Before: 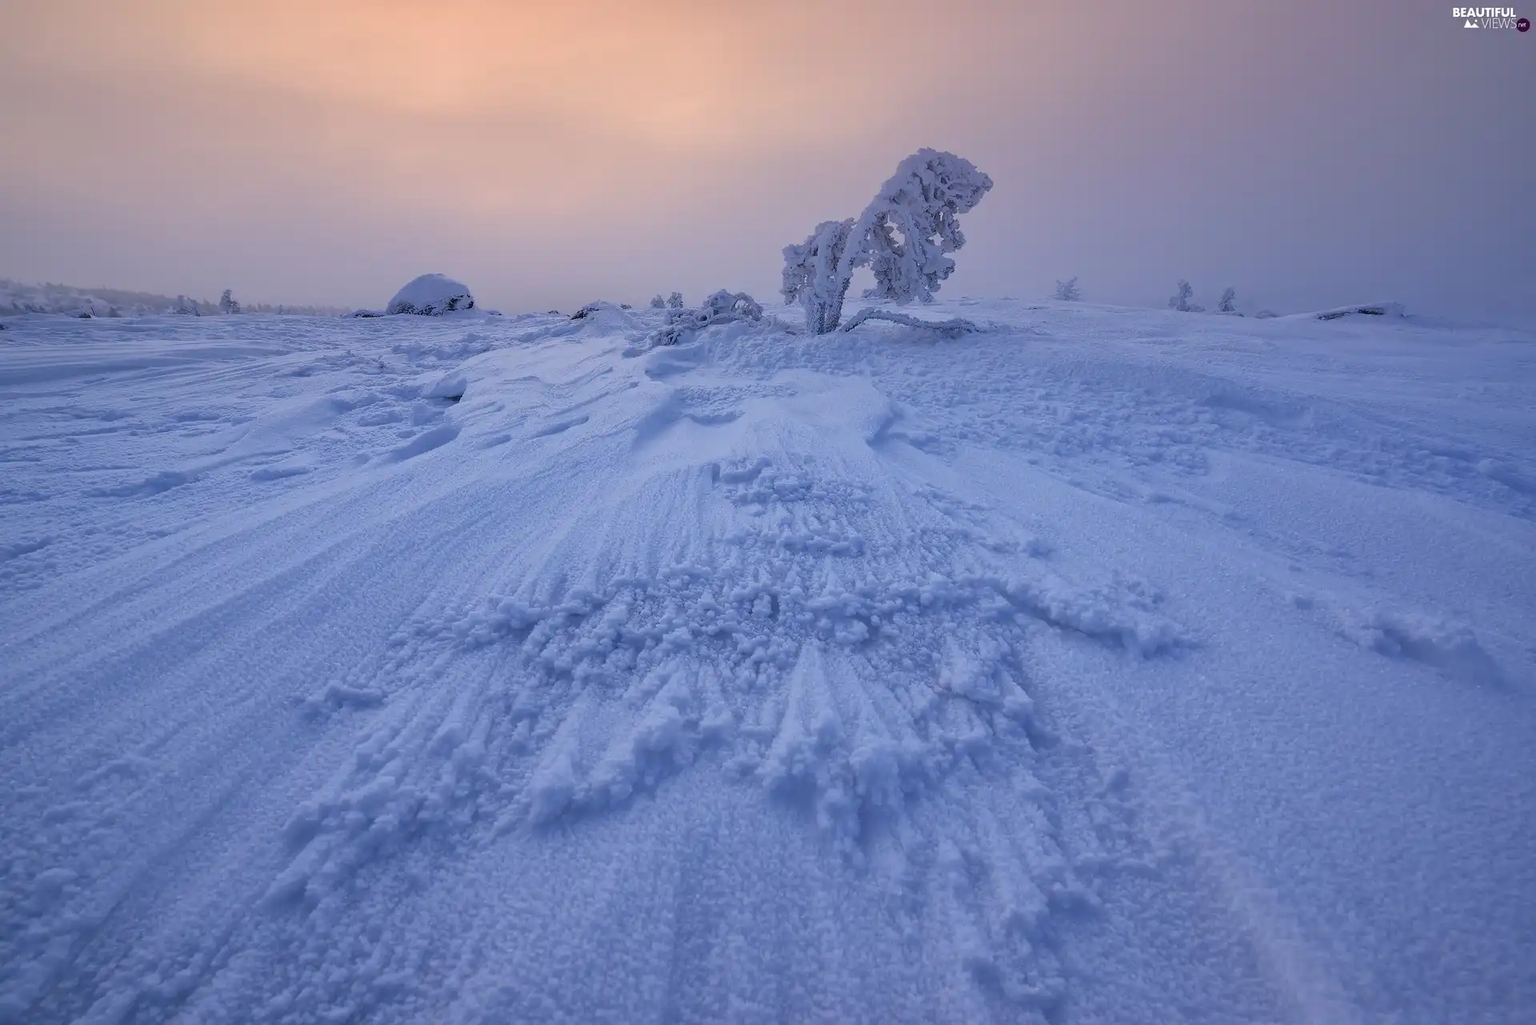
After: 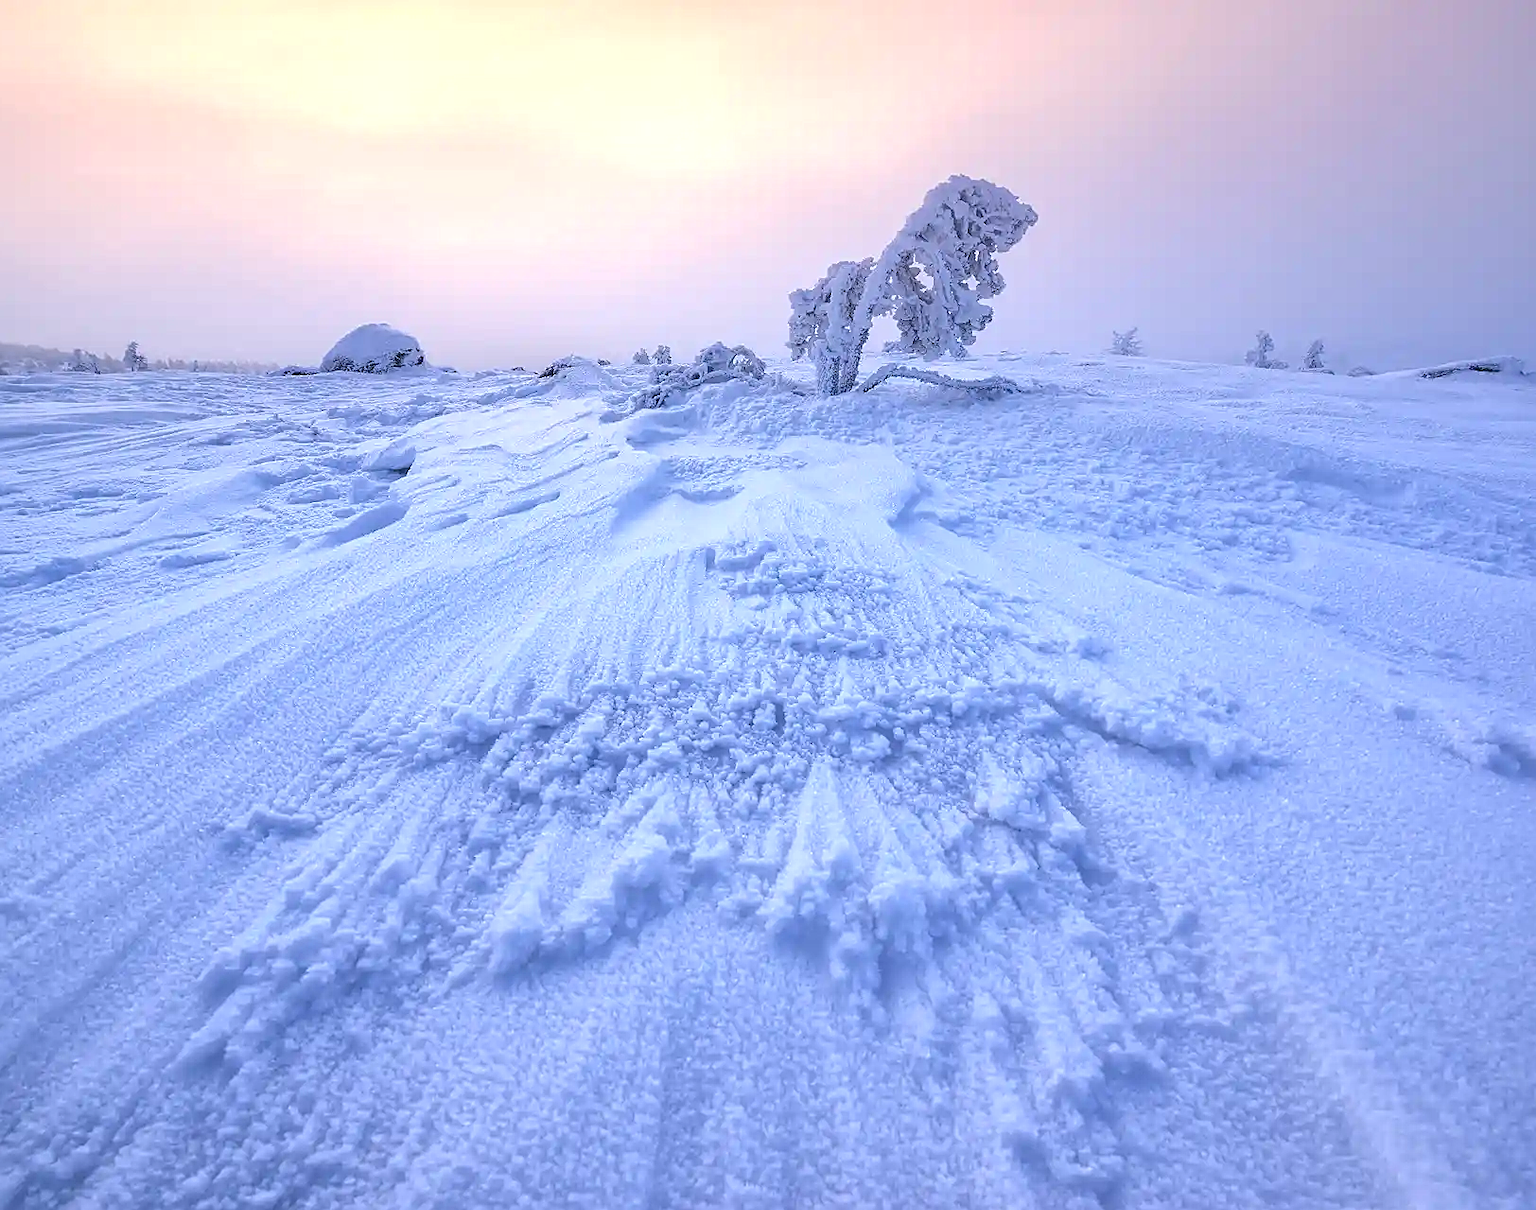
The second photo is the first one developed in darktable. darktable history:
exposure: black level correction -0.006, exposure 1 EV, compensate exposure bias true, compensate highlight preservation false
sharpen: on, module defaults
crop: left 7.549%, right 7.836%
local contrast: on, module defaults
